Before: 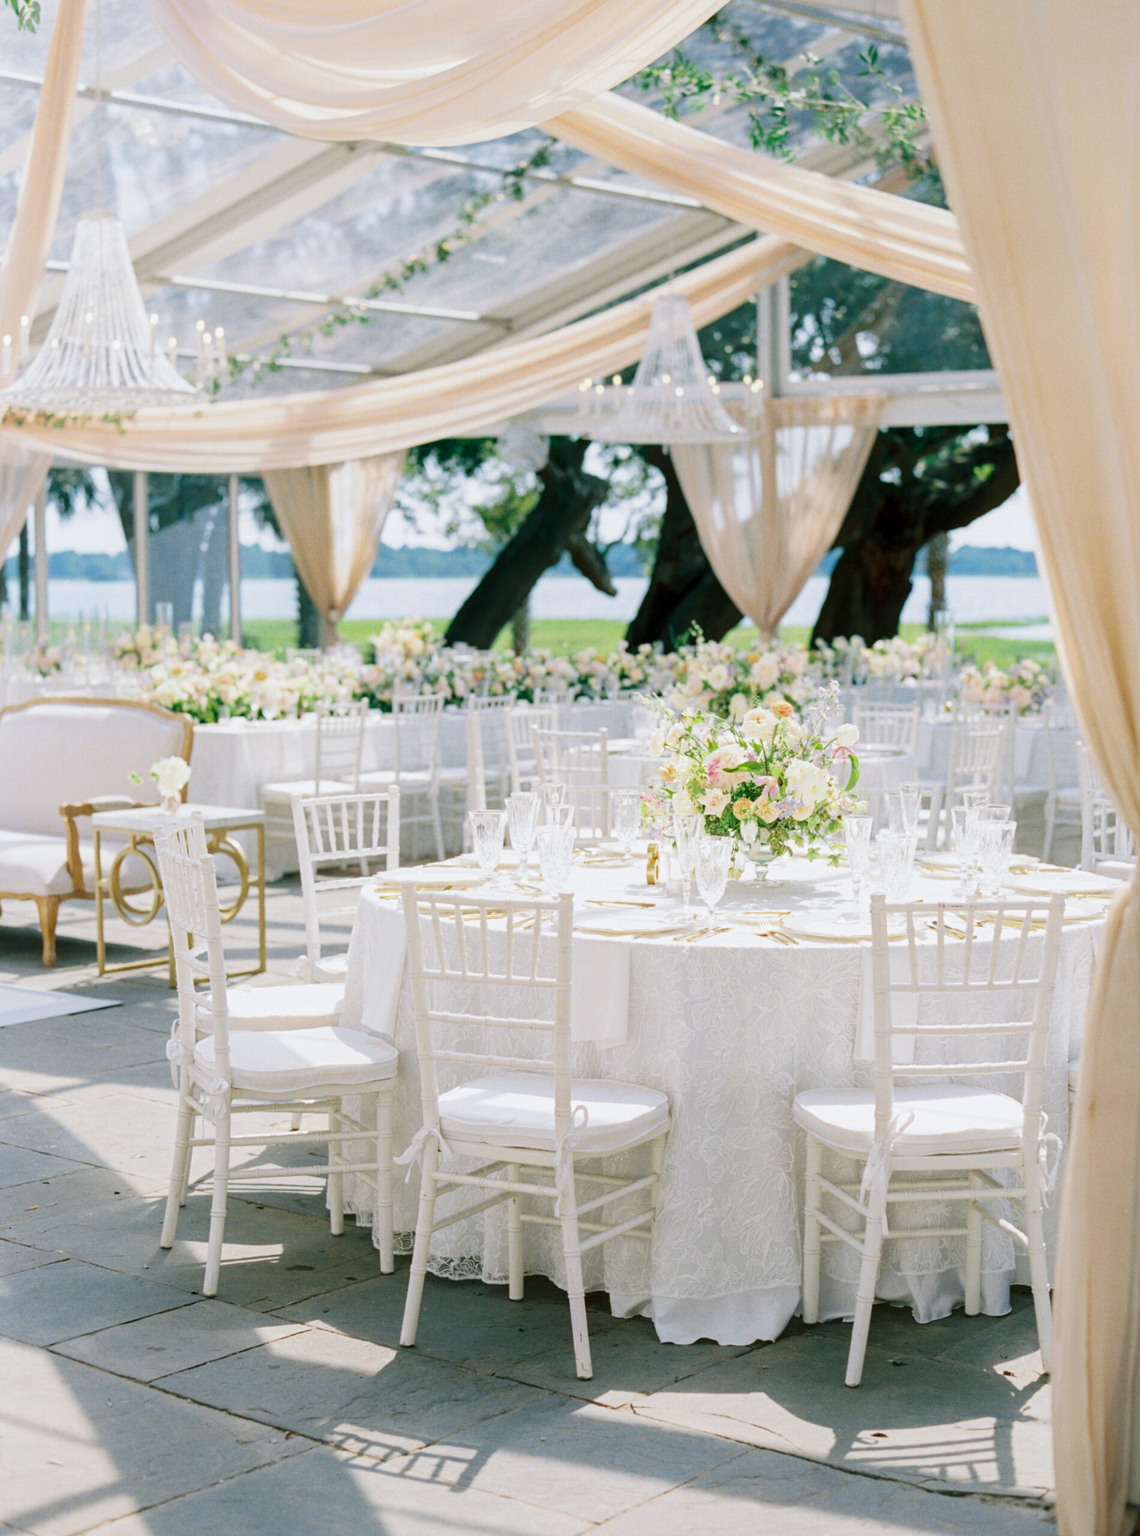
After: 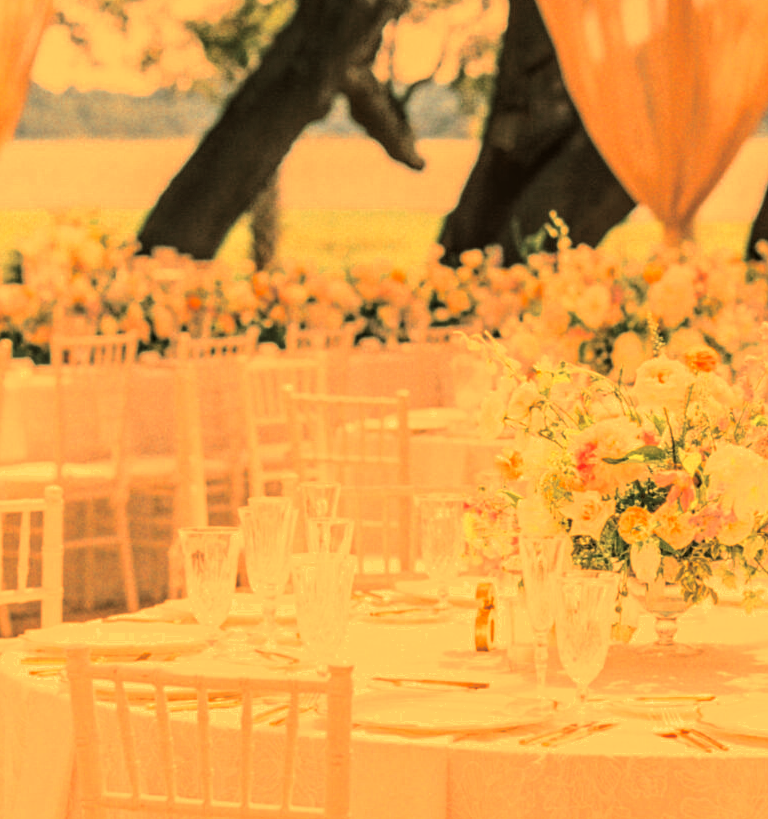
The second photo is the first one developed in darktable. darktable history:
split-toning: shadows › hue 32.4°, shadows › saturation 0.51, highlights › hue 180°, highlights › saturation 0, balance -60.17, compress 55.19%
crop: left 31.751%, top 32.172%, right 27.8%, bottom 35.83%
color correction: highlights a* 17.94, highlights b* 35.39, shadows a* 1.48, shadows b* 6.42, saturation 1.01
exposure: black level correction 0, exposure 0.4 EV, compensate exposure bias true, compensate highlight preservation false
color calibration: illuminant as shot in camera, x 0.369, y 0.376, temperature 4328.46 K, gamut compression 3
white balance: red 1.467, blue 0.684
local contrast: highlights 61%, detail 143%, midtone range 0.428
color zones: curves: ch0 [(0, 0.5) (0.125, 0.4) (0.25, 0.5) (0.375, 0.4) (0.5, 0.4) (0.625, 0.6) (0.75, 0.6) (0.875, 0.5)]; ch1 [(0, 0.4) (0.125, 0.5) (0.25, 0.4) (0.375, 0.4) (0.5, 0.4) (0.625, 0.4) (0.75, 0.5) (0.875, 0.4)]; ch2 [(0, 0.6) (0.125, 0.5) (0.25, 0.5) (0.375, 0.6) (0.5, 0.6) (0.625, 0.5) (0.75, 0.5) (0.875, 0.5)]
